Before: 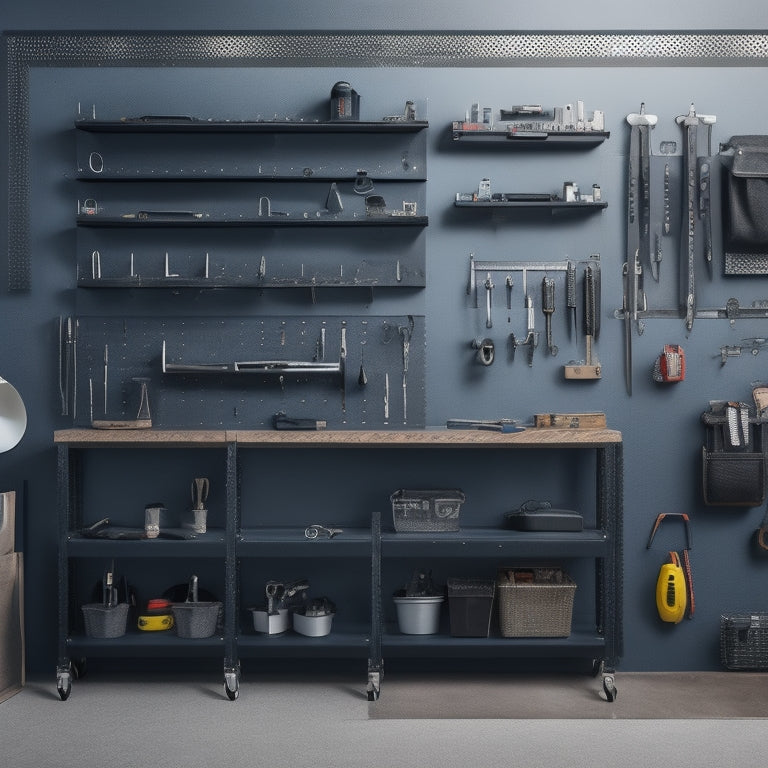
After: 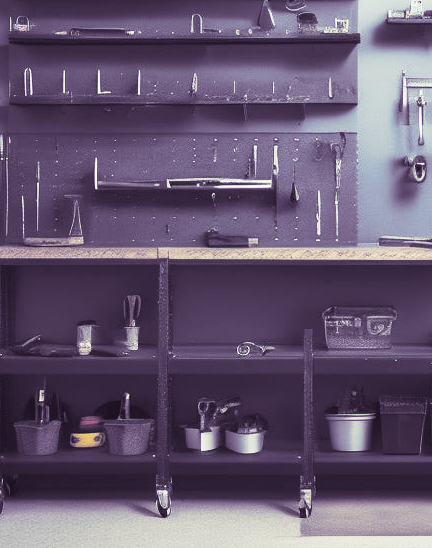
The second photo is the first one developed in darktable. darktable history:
contrast brightness saturation: contrast 0.39, brightness 0.53
crop: left 8.966%, top 23.852%, right 34.699%, bottom 4.703%
split-toning: shadows › hue 266.4°, shadows › saturation 0.4, highlights › hue 61.2°, highlights › saturation 0.3, compress 0%
